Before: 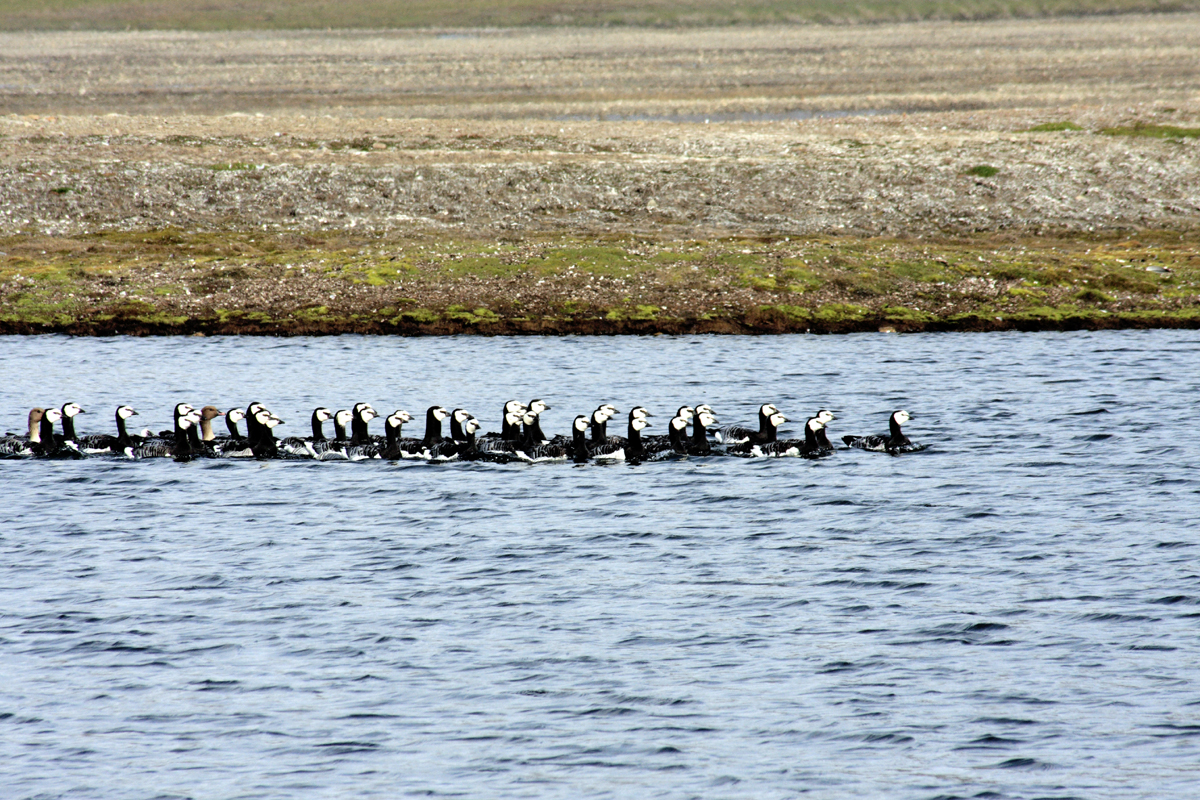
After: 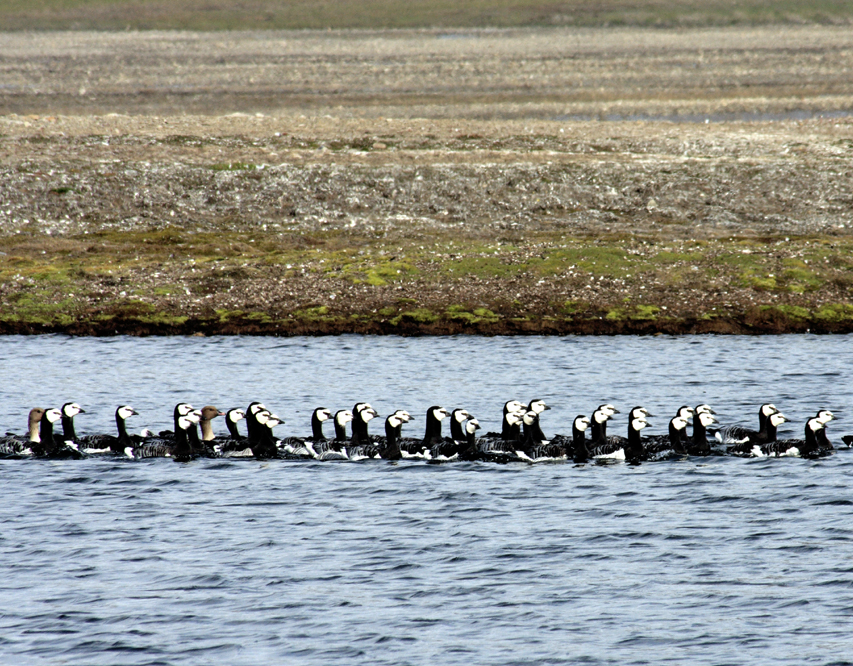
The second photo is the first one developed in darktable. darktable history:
tone curve: curves: ch0 [(0, 0) (0.8, 0.757) (1, 1)], color space Lab, linked channels, preserve colors none
crop: right 28.885%, bottom 16.626%
